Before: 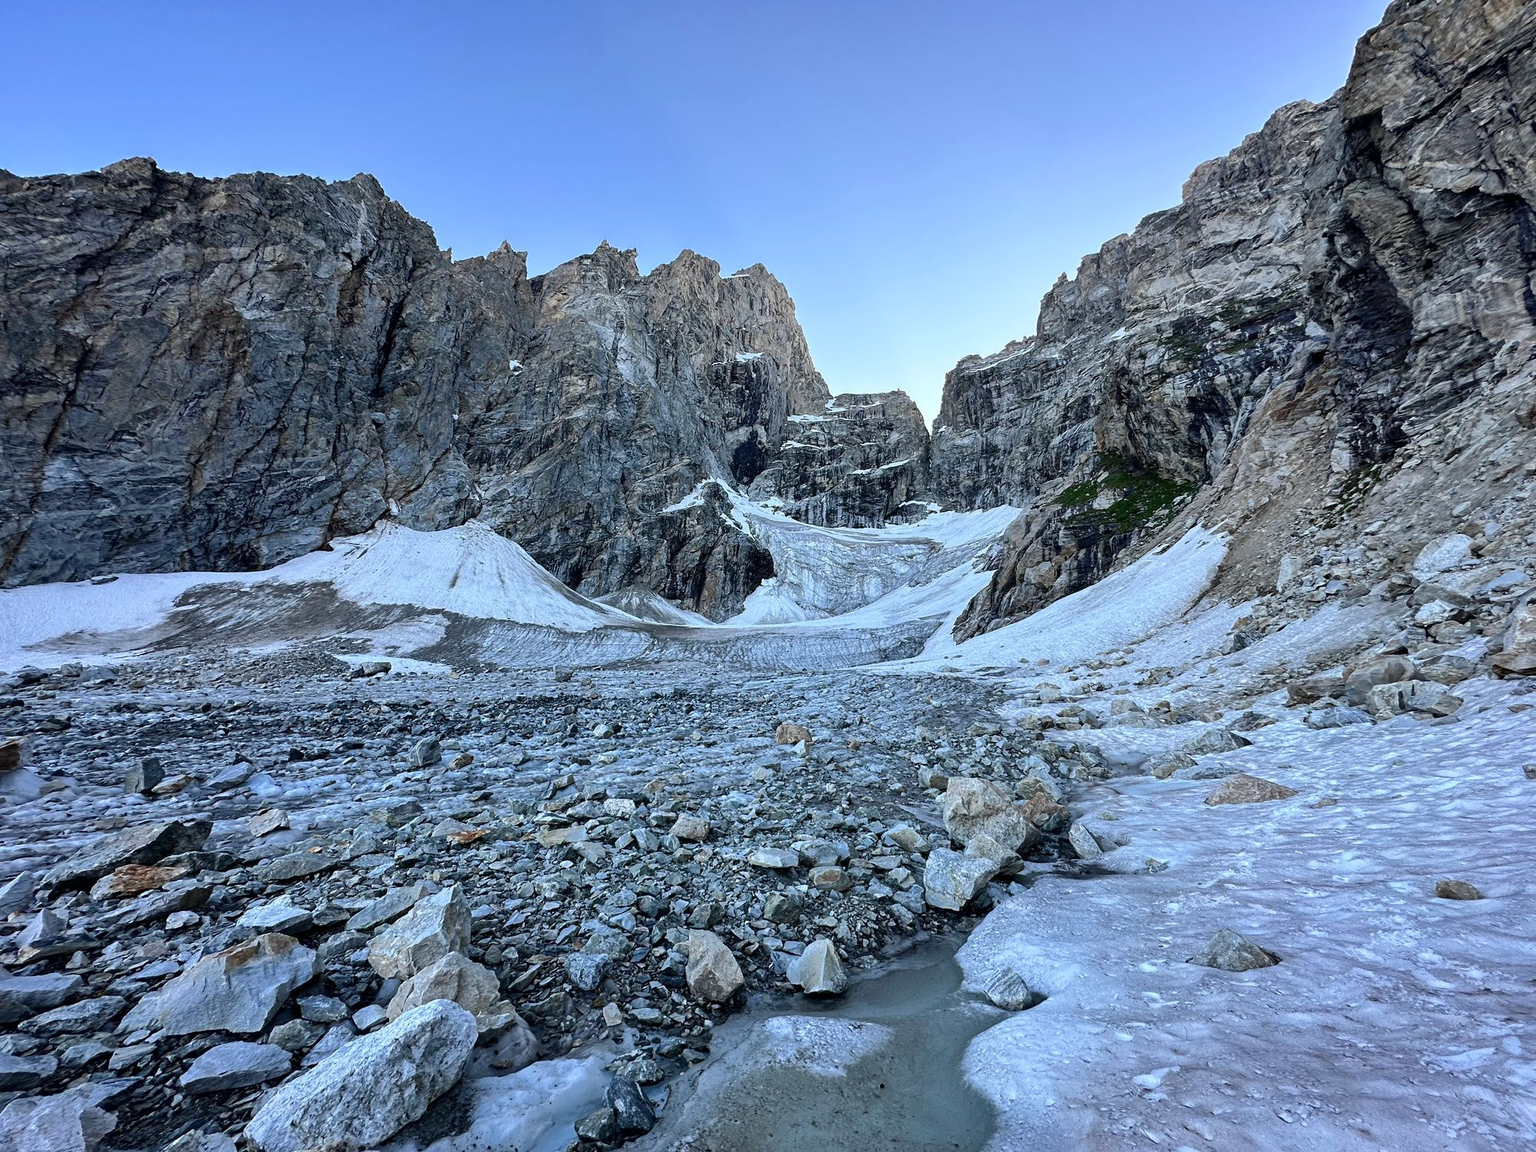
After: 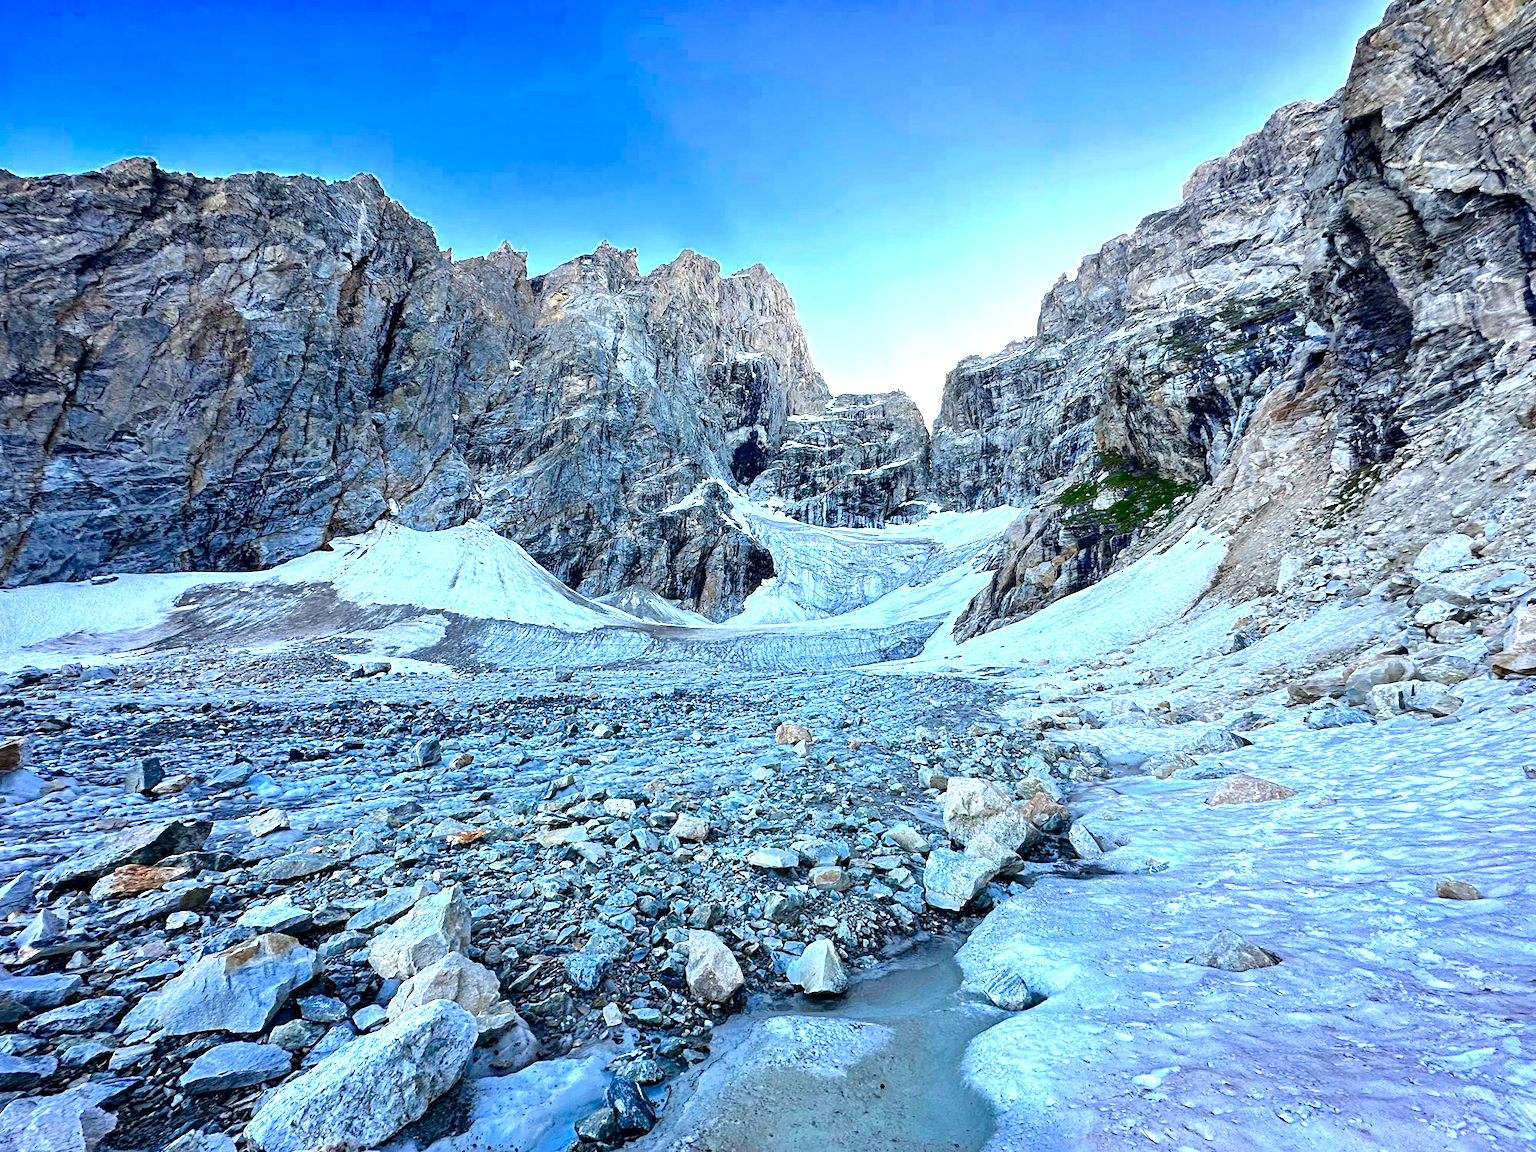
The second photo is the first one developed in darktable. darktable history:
exposure: black level correction 0, exposure 1.102 EV, compensate exposure bias true, compensate highlight preservation false
tone equalizer: smoothing diameter 24.78%, edges refinement/feathering 6.05, preserve details guided filter
color balance rgb: perceptual saturation grading › global saturation 31.205%, perceptual brilliance grading › mid-tones 10.466%, perceptual brilliance grading › shadows 14.379%, global vibrance 16.243%, saturation formula JzAzBz (2021)
